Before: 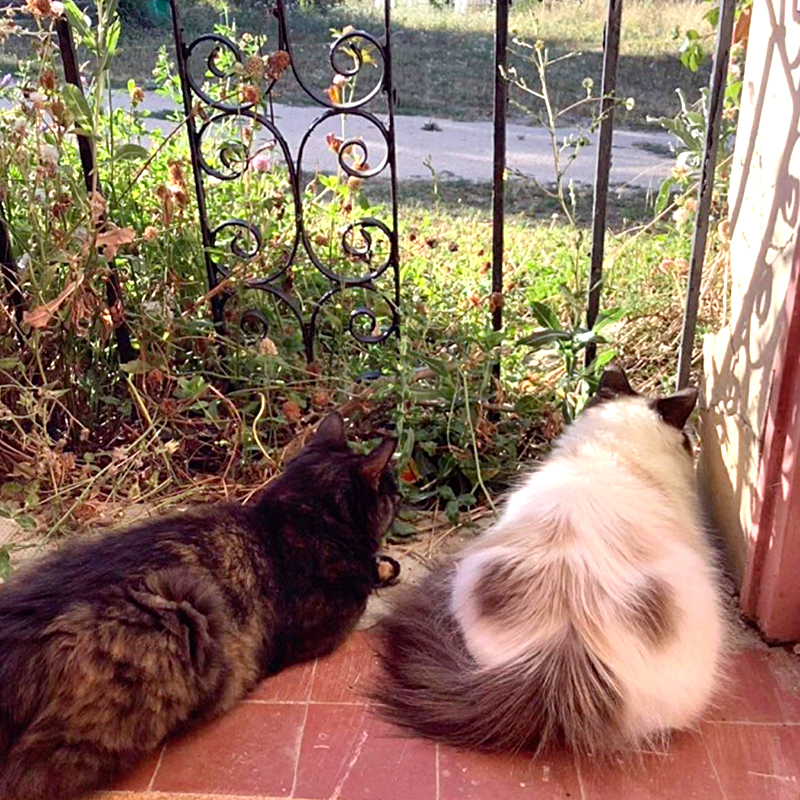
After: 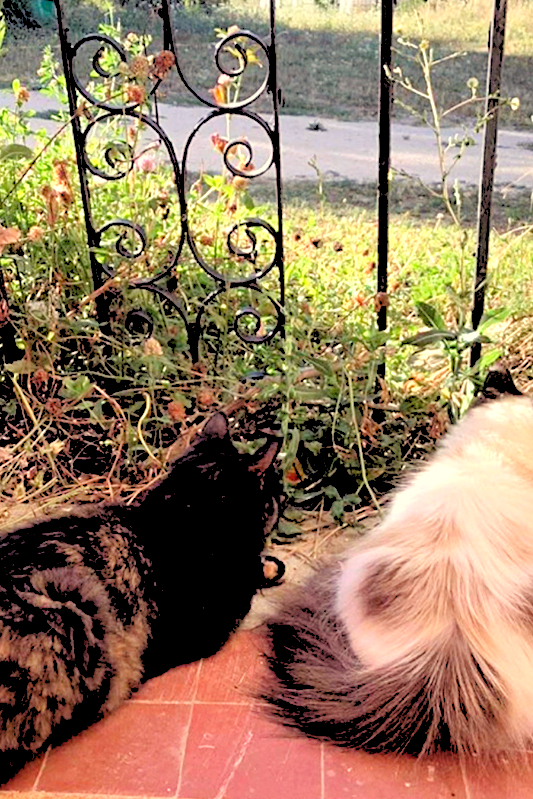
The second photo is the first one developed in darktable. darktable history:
white balance: red 1.029, blue 0.92
rgb levels: levels [[0.027, 0.429, 0.996], [0, 0.5, 1], [0, 0.5, 1]]
crop and rotate: left 14.436%, right 18.898%
shadows and highlights: shadows 20.55, highlights -20.99, soften with gaussian
